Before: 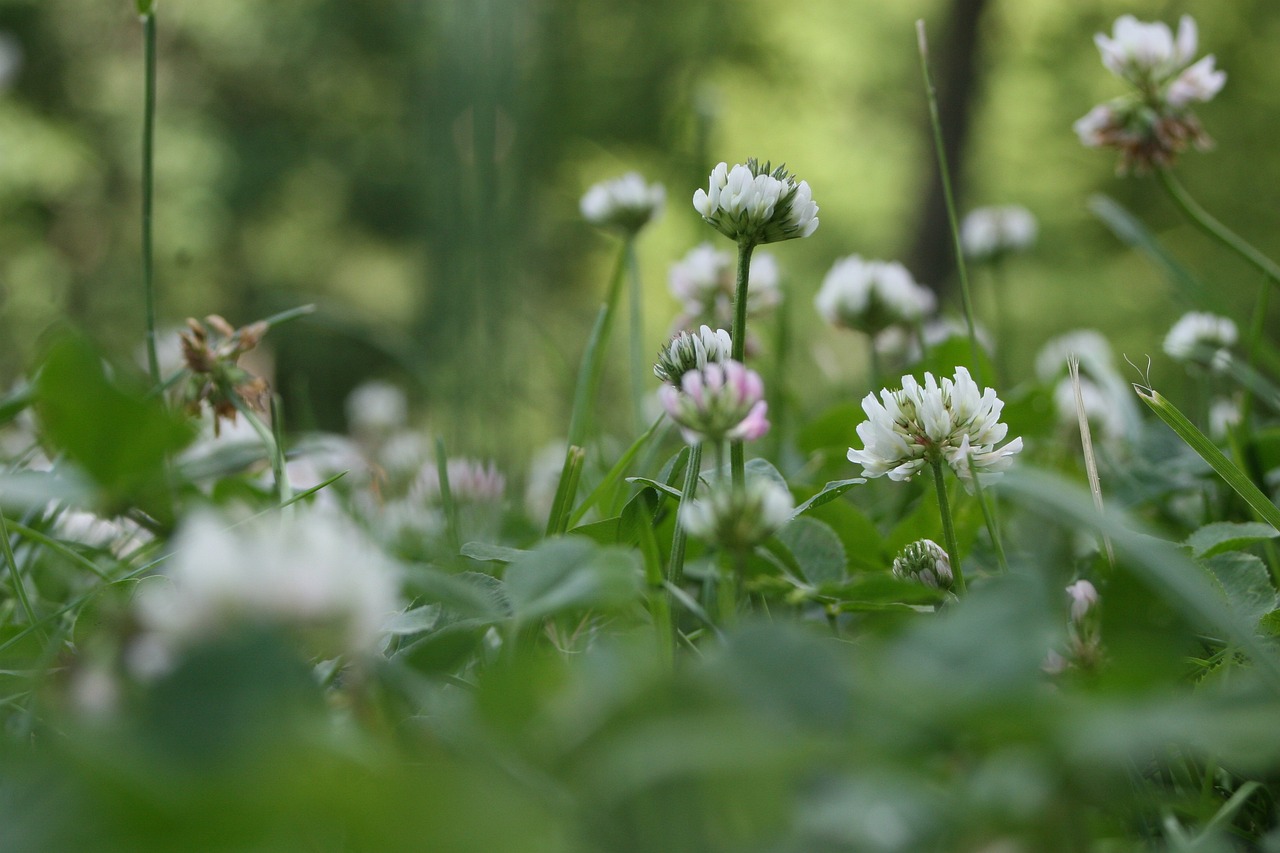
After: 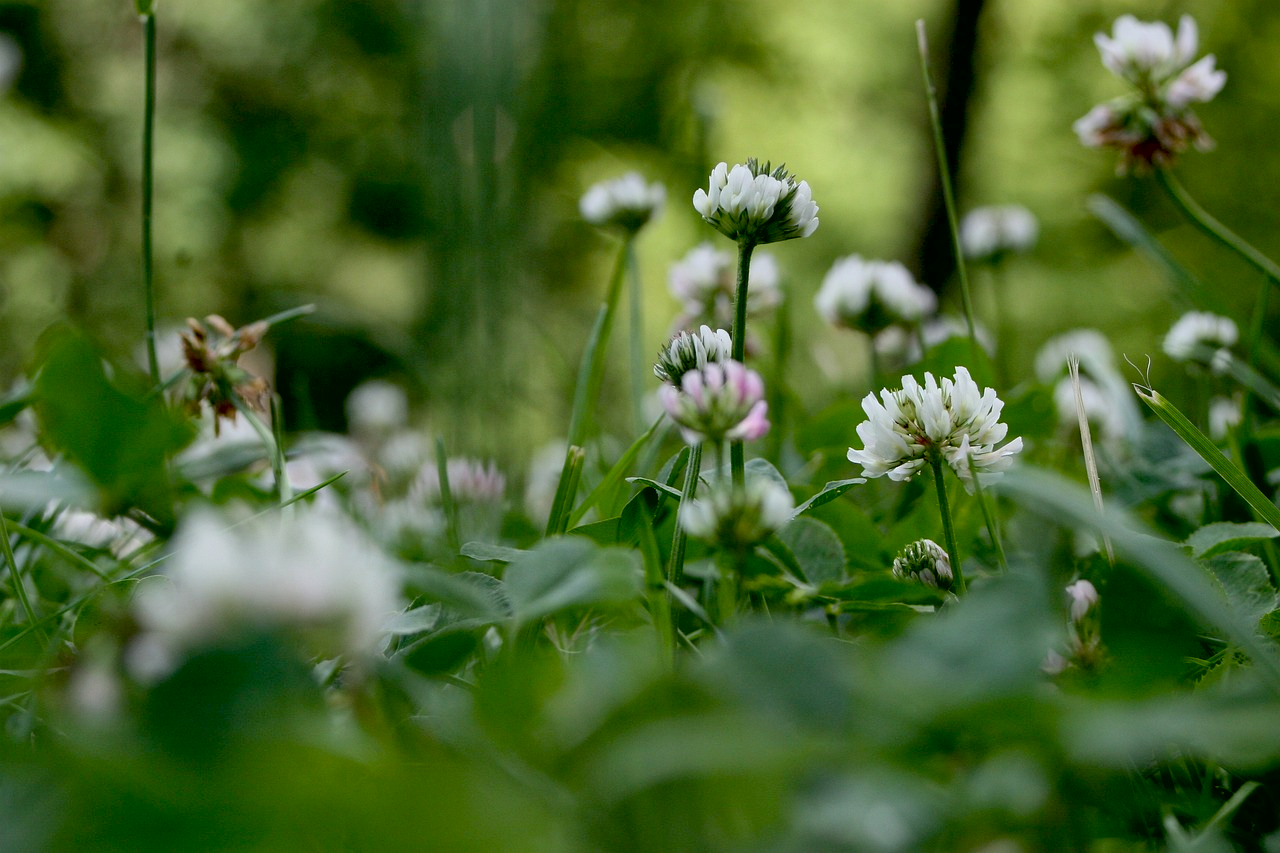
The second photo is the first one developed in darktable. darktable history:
exposure: black level correction 0.029, exposure -0.073 EV, compensate highlight preservation false
local contrast: mode bilateral grid, contrast 20, coarseness 50, detail 120%, midtone range 0.2
